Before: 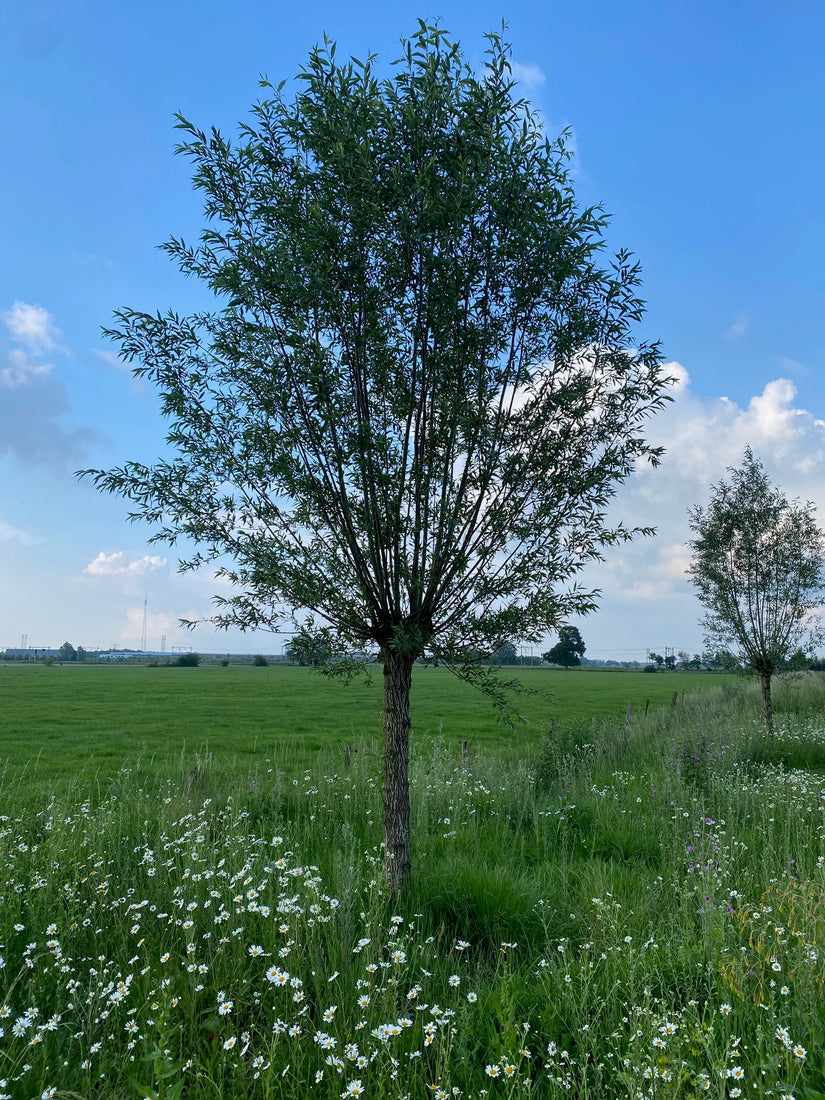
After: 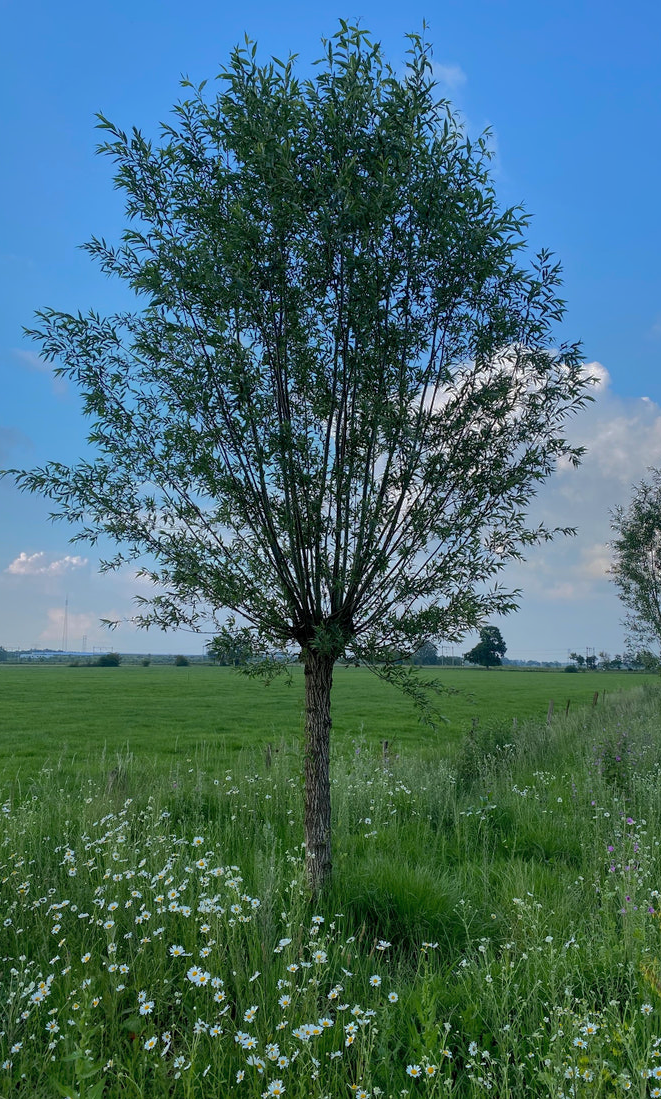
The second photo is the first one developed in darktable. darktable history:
crop and rotate: left 9.597%, right 10.195%
shadows and highlights: shadows 38.43, highlights -74.54
